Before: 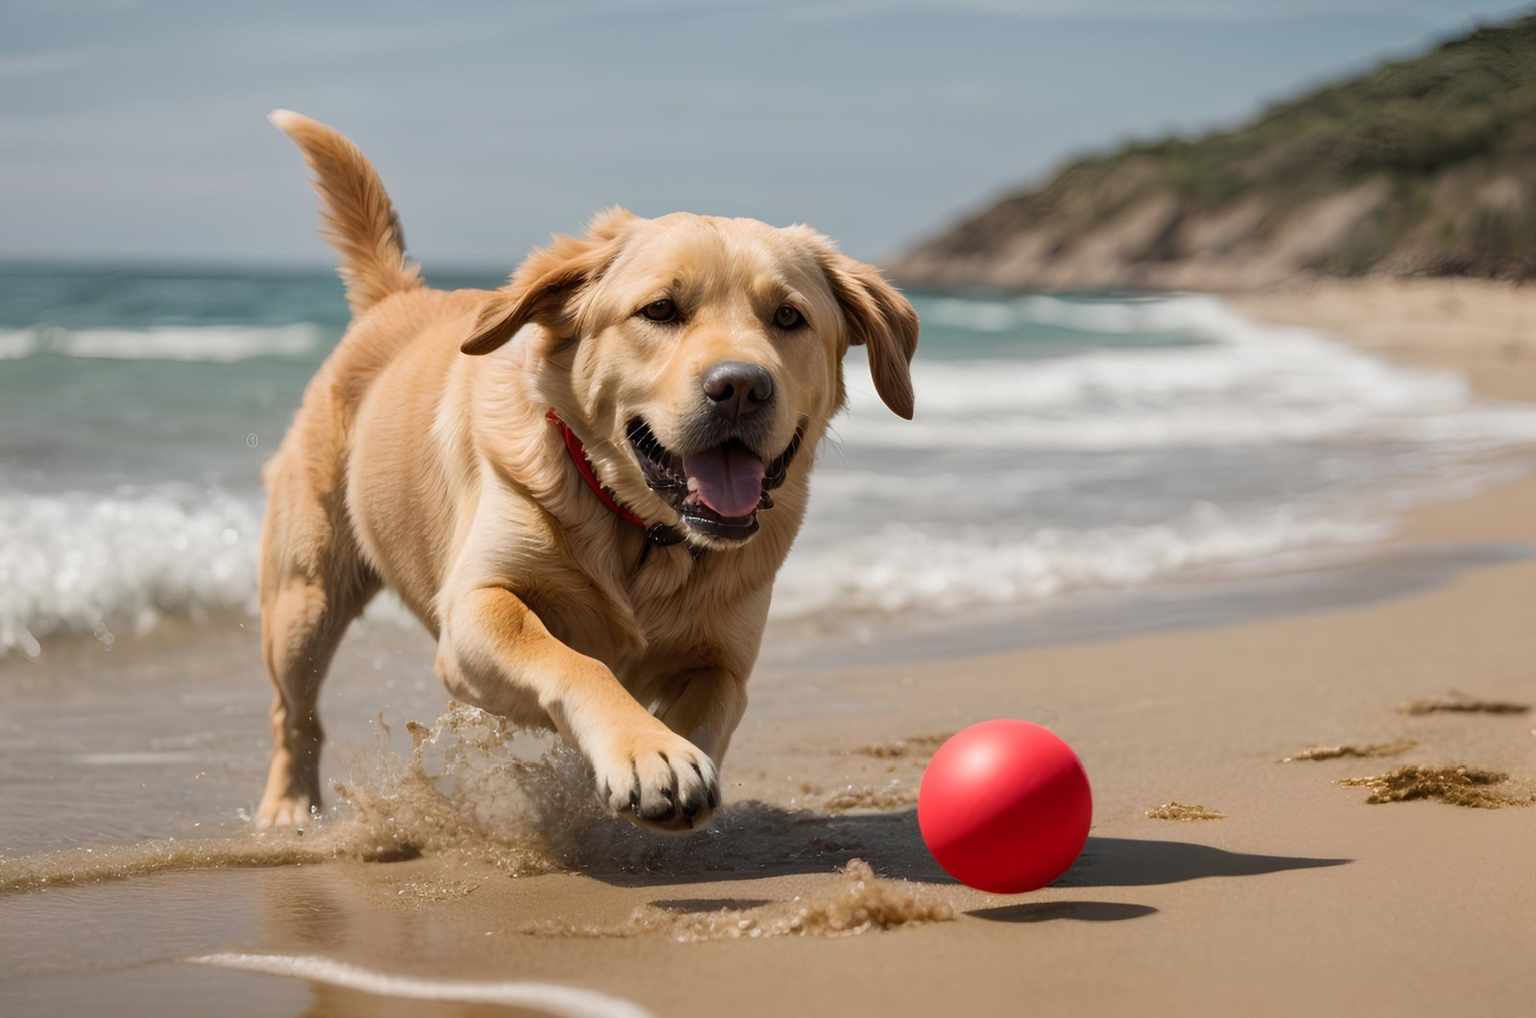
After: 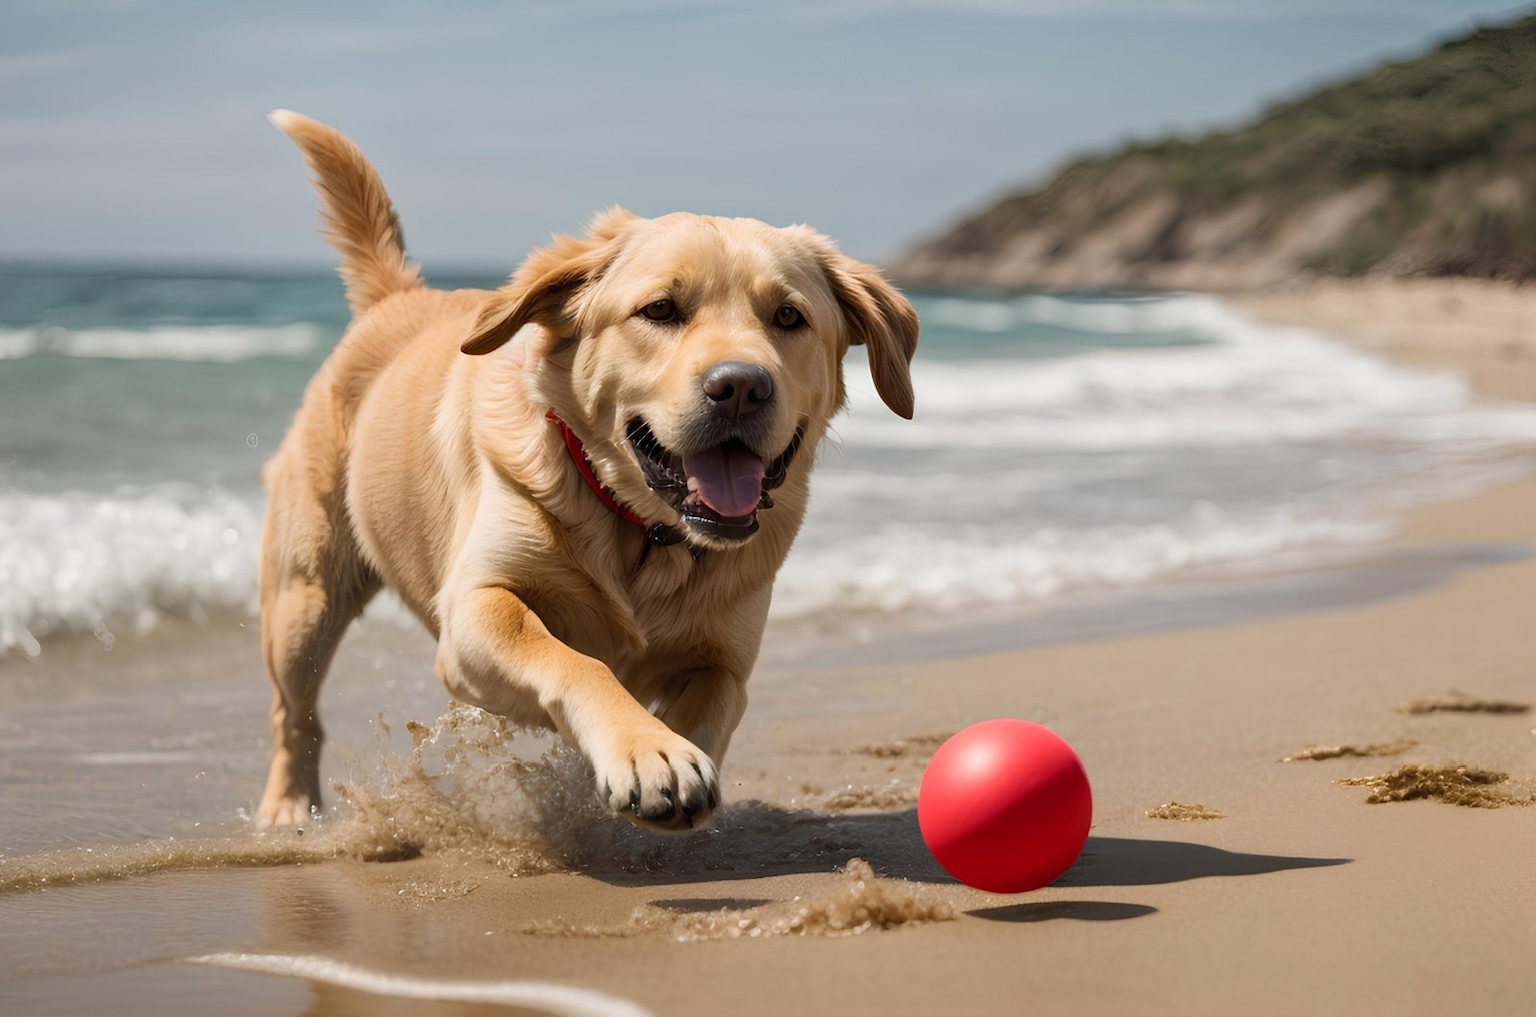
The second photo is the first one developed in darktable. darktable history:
shadows and highlights: shadows -0.444, highlights 38.98
